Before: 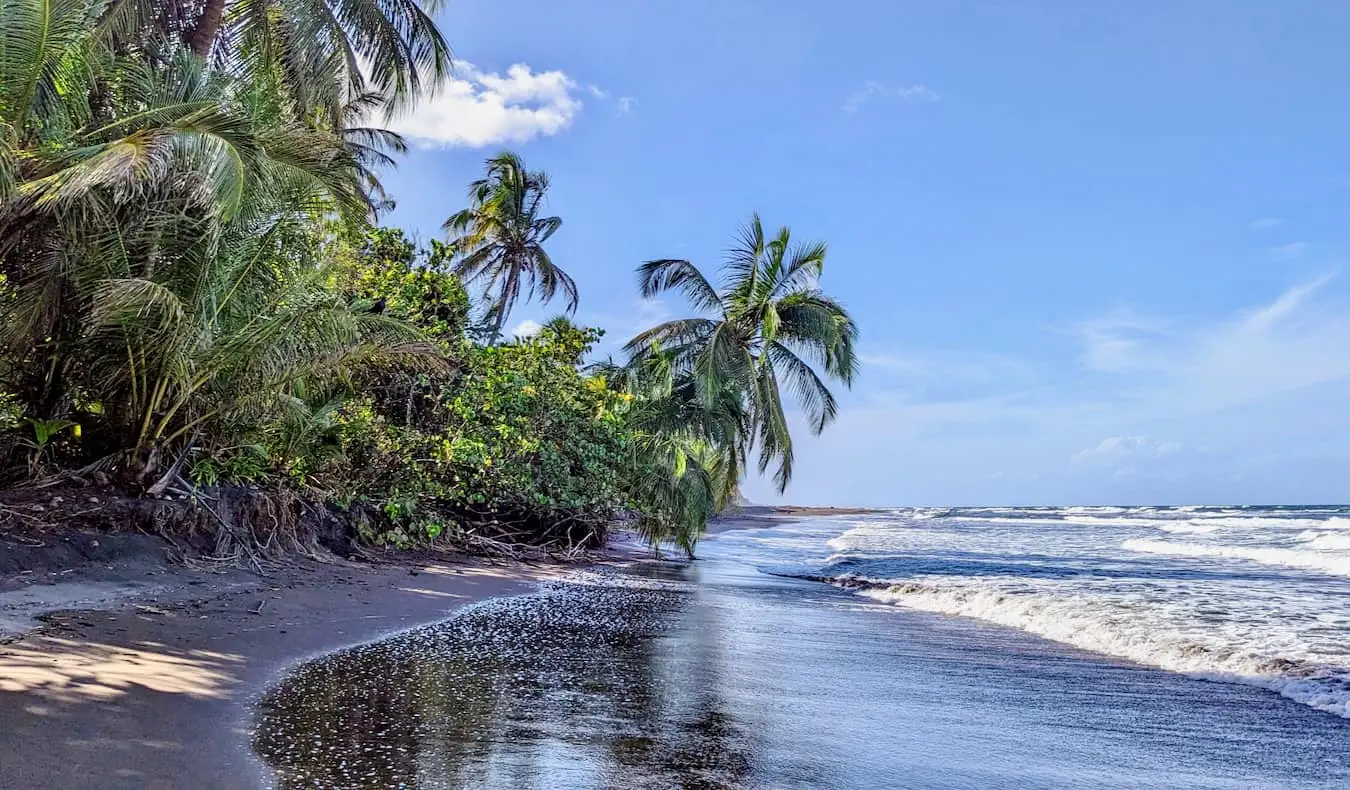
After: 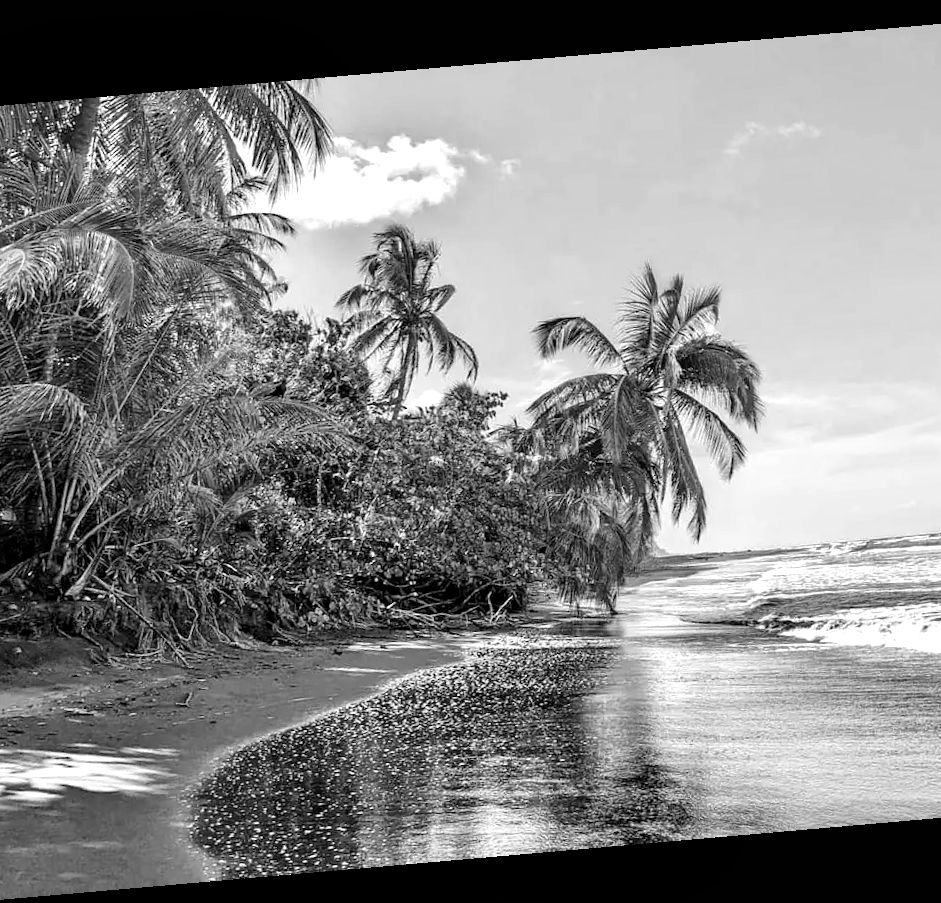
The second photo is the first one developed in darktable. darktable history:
color zones: curves: ch0 [(0.035, 0.242) (0.25, 0.5) (0.384, 0.214) (0.488, 0.255) (0.75, 0.5)]; ch1 [(0.063, 0.379) (0.25, 0.5) (0.354, 0.201) (0.489, 0.085) (0.729, 0.271)]; ch2 [(0.25, 0.5) (0.38, 0.517) (0.442, 0.51) (0.735, 0.456)]
crop and rotate: left 8.786%, right 24.548%
monochrome: on, module defaults
exposure: black level correction 0, exposure 0.6 EV, compensate exposure bias true, compensate highlight preservation false
local contrast: mode bilateral grid, contrast 20, coarseness 50, detail 130%, midtone range 0.2
rotate and perspective: rotation -4.98°, automatic cropping off
